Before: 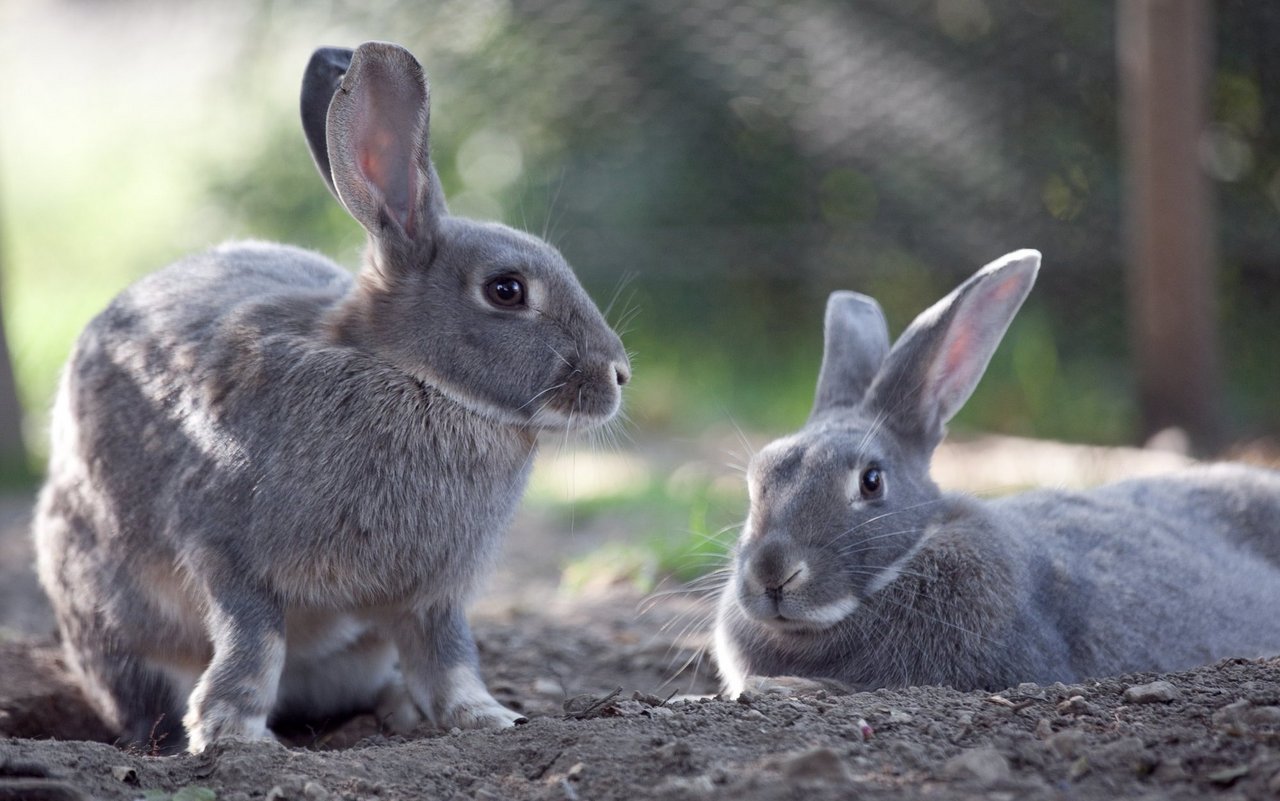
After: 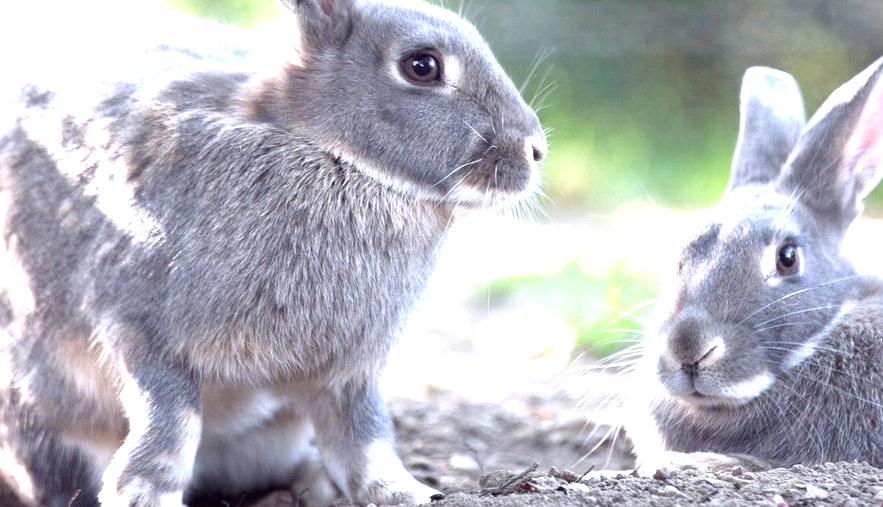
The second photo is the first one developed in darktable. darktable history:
crop: left 6.601%, top 27.999%, right 24.386%, bottom 8.695%
exposure: black level correction 0, exposure 1.686 EV, compensate highlight preservation false
